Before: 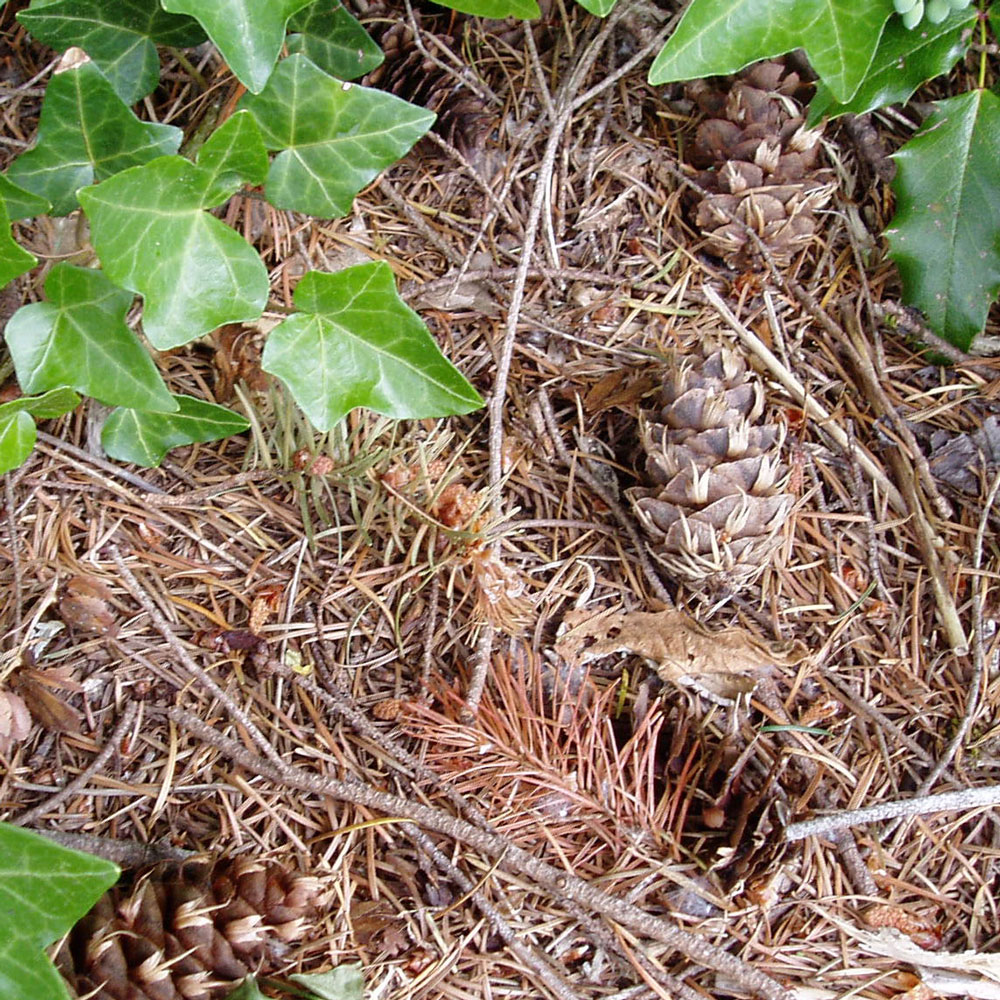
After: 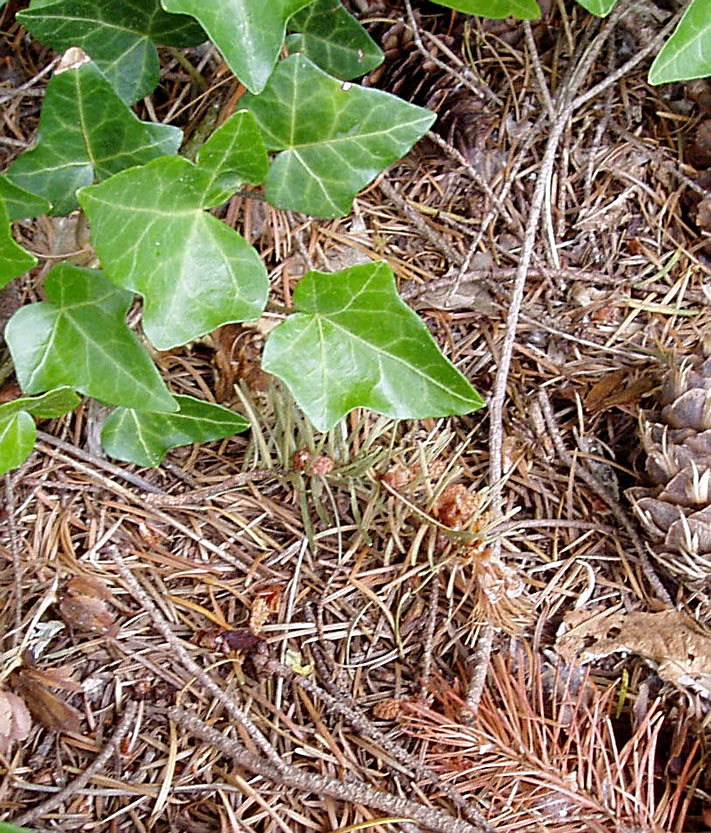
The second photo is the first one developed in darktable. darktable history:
sharpen: on, module defaults
exposure: black level correction 0.001, compensate highlight preservation false
crop: right 28.885%, bottom 16.626%
